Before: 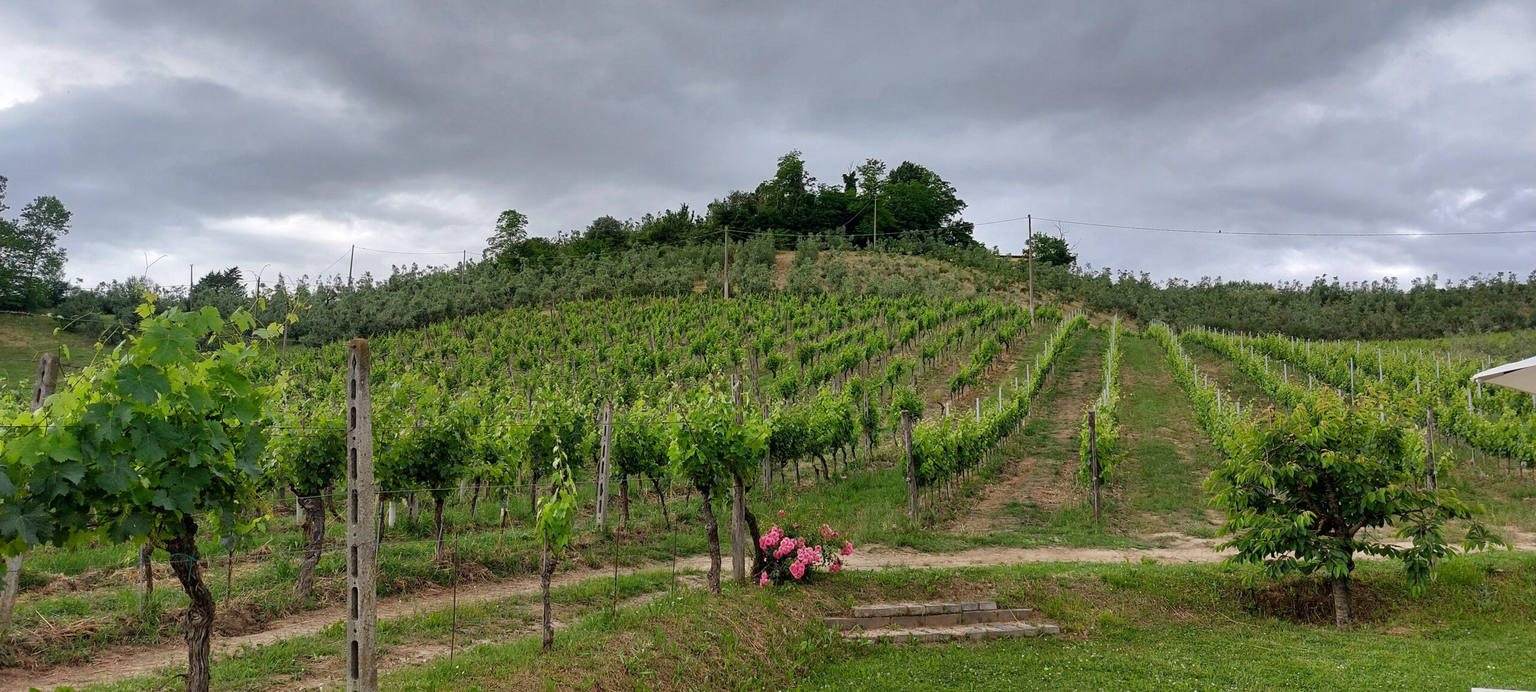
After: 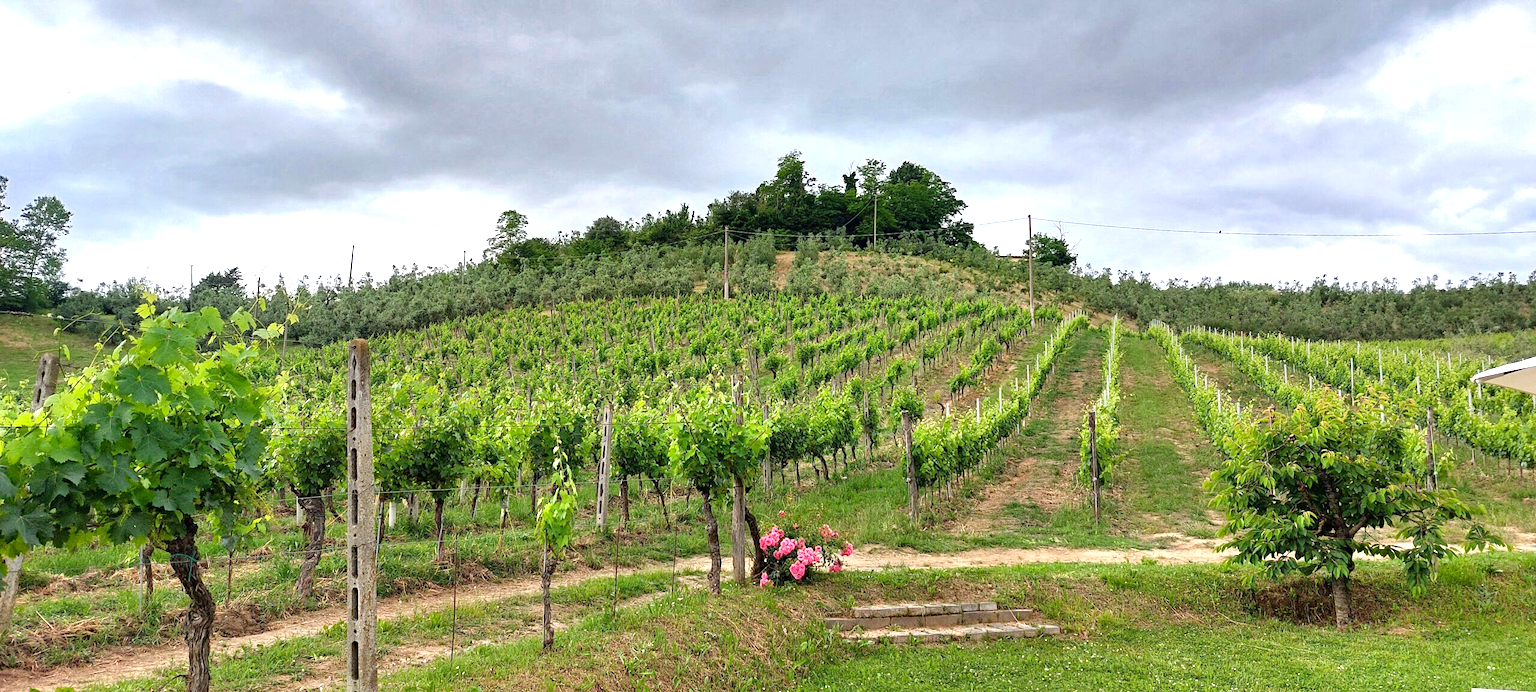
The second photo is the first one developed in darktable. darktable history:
haze removal: strength 0.29, distance 0.25, compatibility mode true, adaptive false
exposure: black level correction 0, exposure 1.1 EV, compensate exposure bias true, compensate highlight preservation false
